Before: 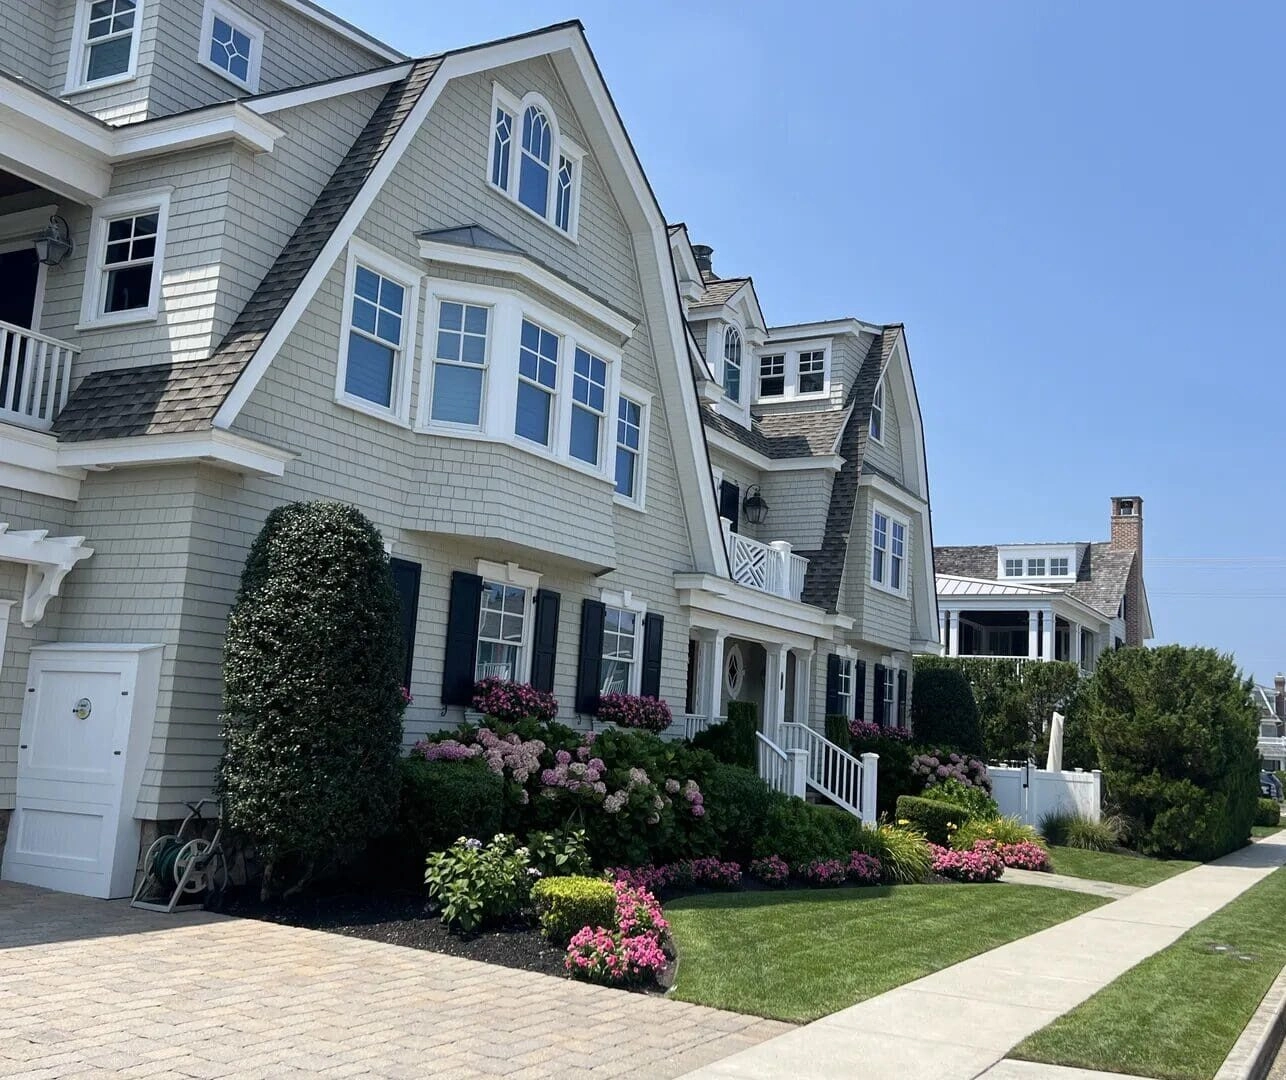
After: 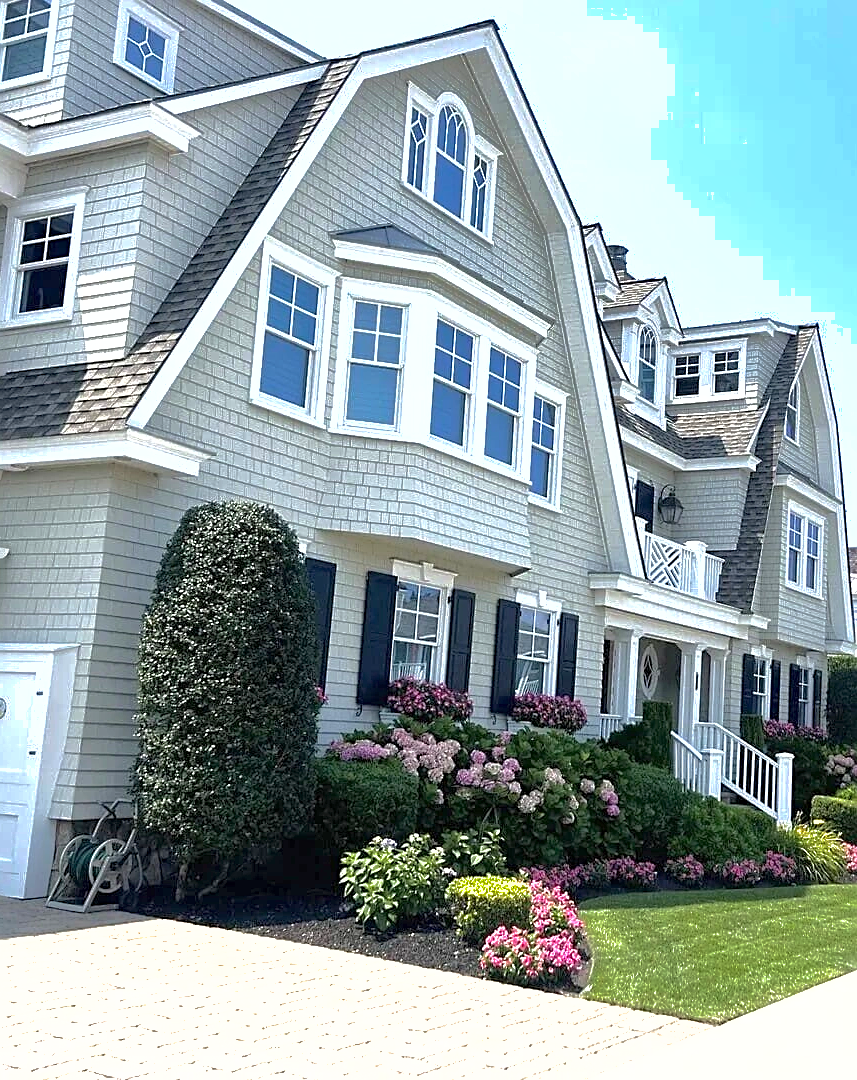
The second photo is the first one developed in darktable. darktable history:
shadows and highlights: shadows 40, highlights -60
crop and rotate: left 6.617%, right 26.717%
exposure: exposure 1.15 EV, compensate highlight preservation false
sharpen: on, module defaults
